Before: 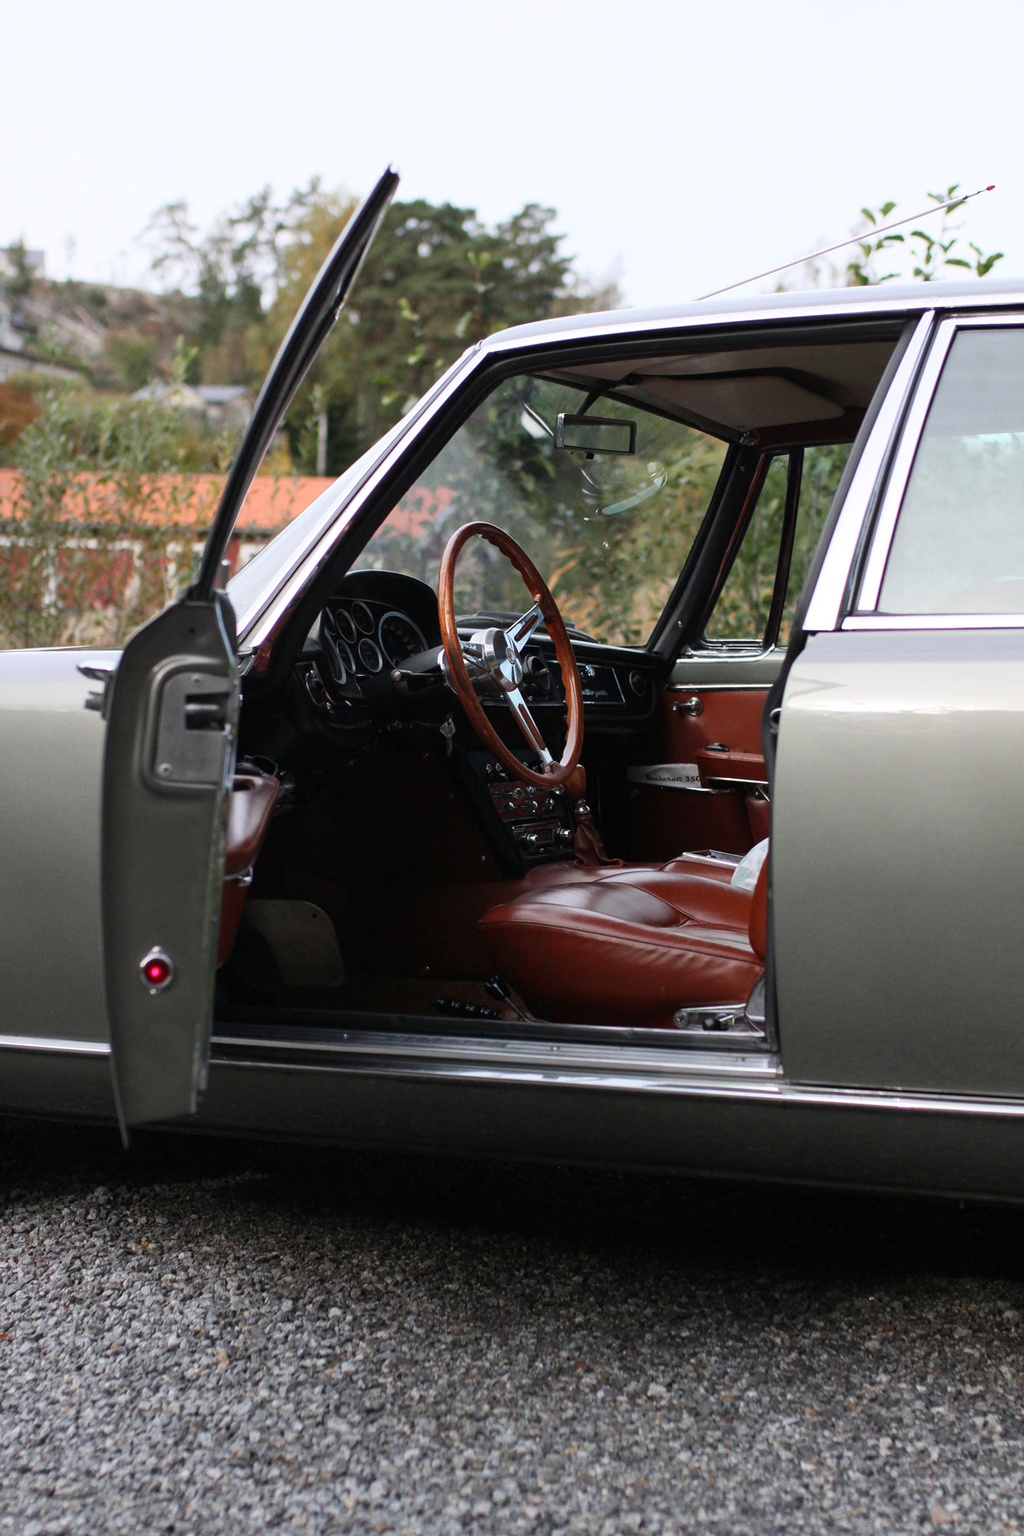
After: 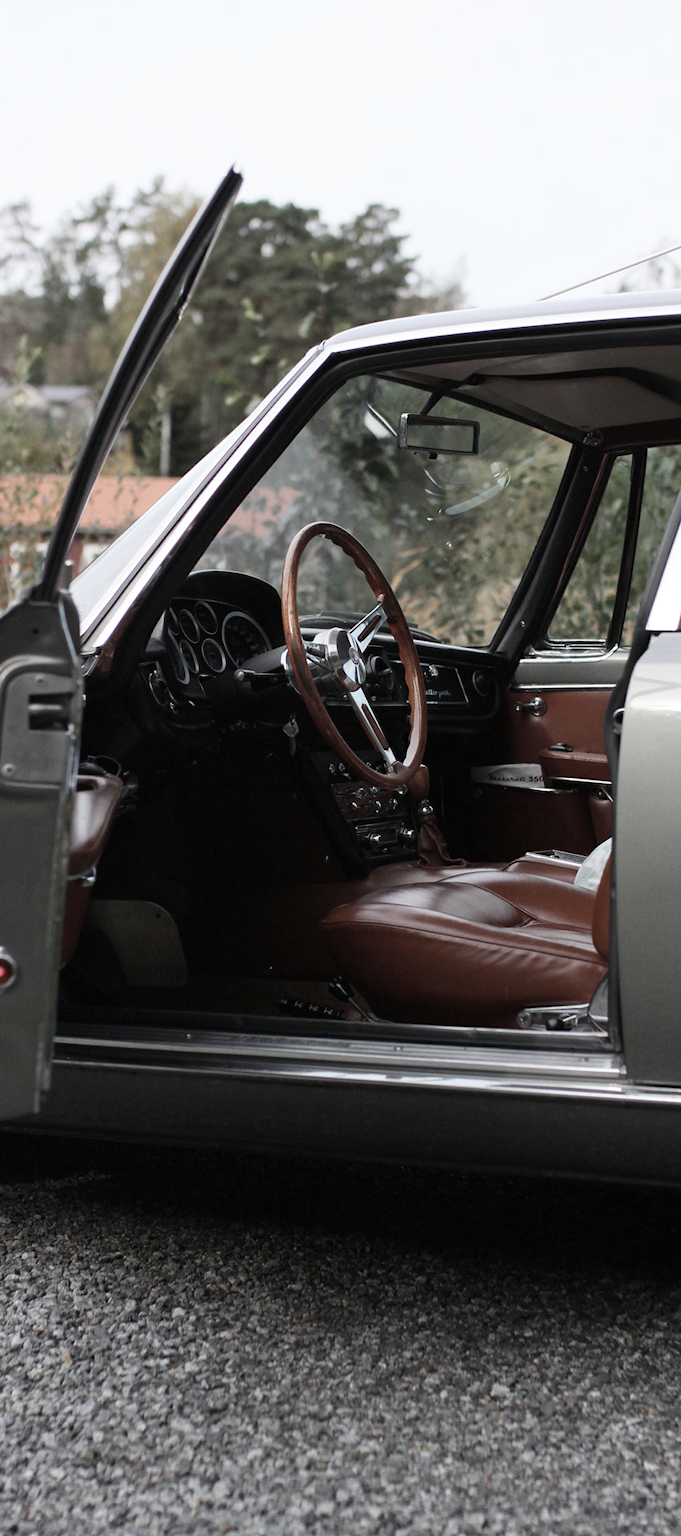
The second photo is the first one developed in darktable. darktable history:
color correction: highlights b* 0.032, saturation 0.508
crop and rotate: left 15.368%, right 17.944%
